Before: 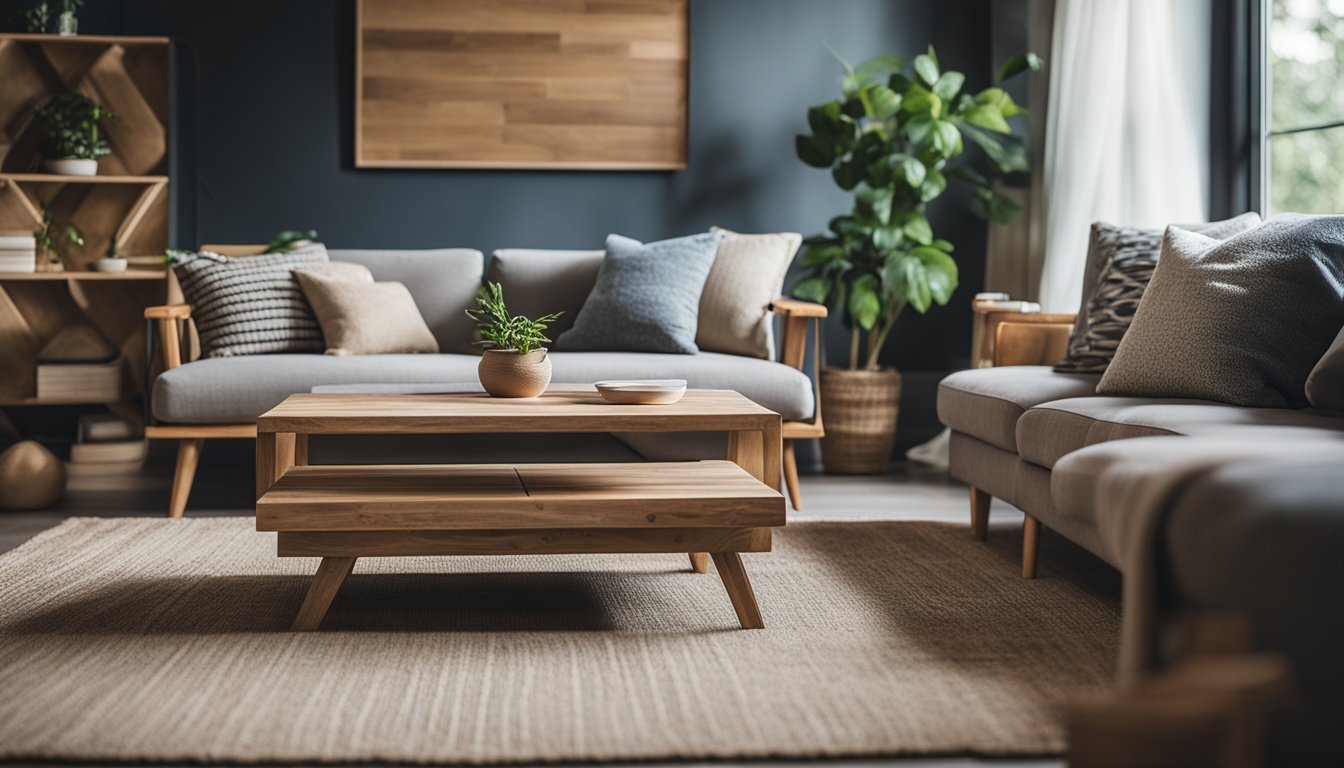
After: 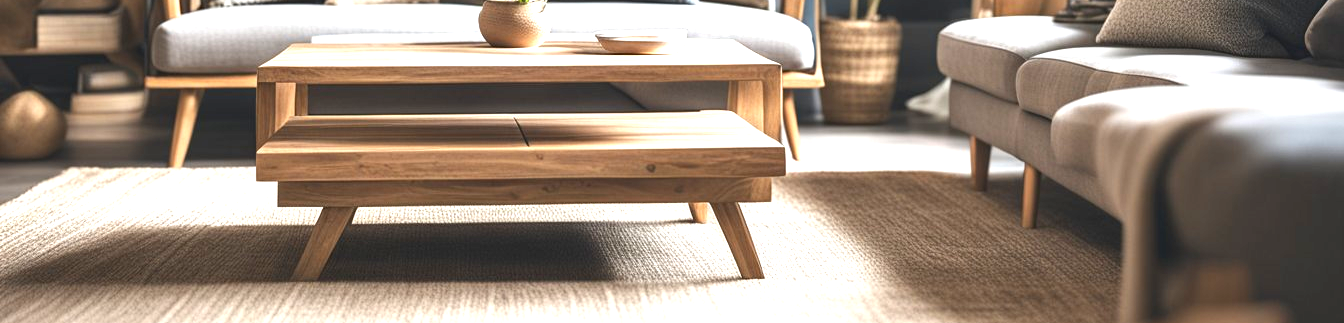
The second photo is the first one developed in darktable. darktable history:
tone equalizer: edges refinement/feathering 500, mask exposure compensation -1.57 EV, preserve details no
crop: top 45.665%, bottom 12.205%
exposure: black level correction 0, exposure 1.41 EV, compensate highlight preservation false
